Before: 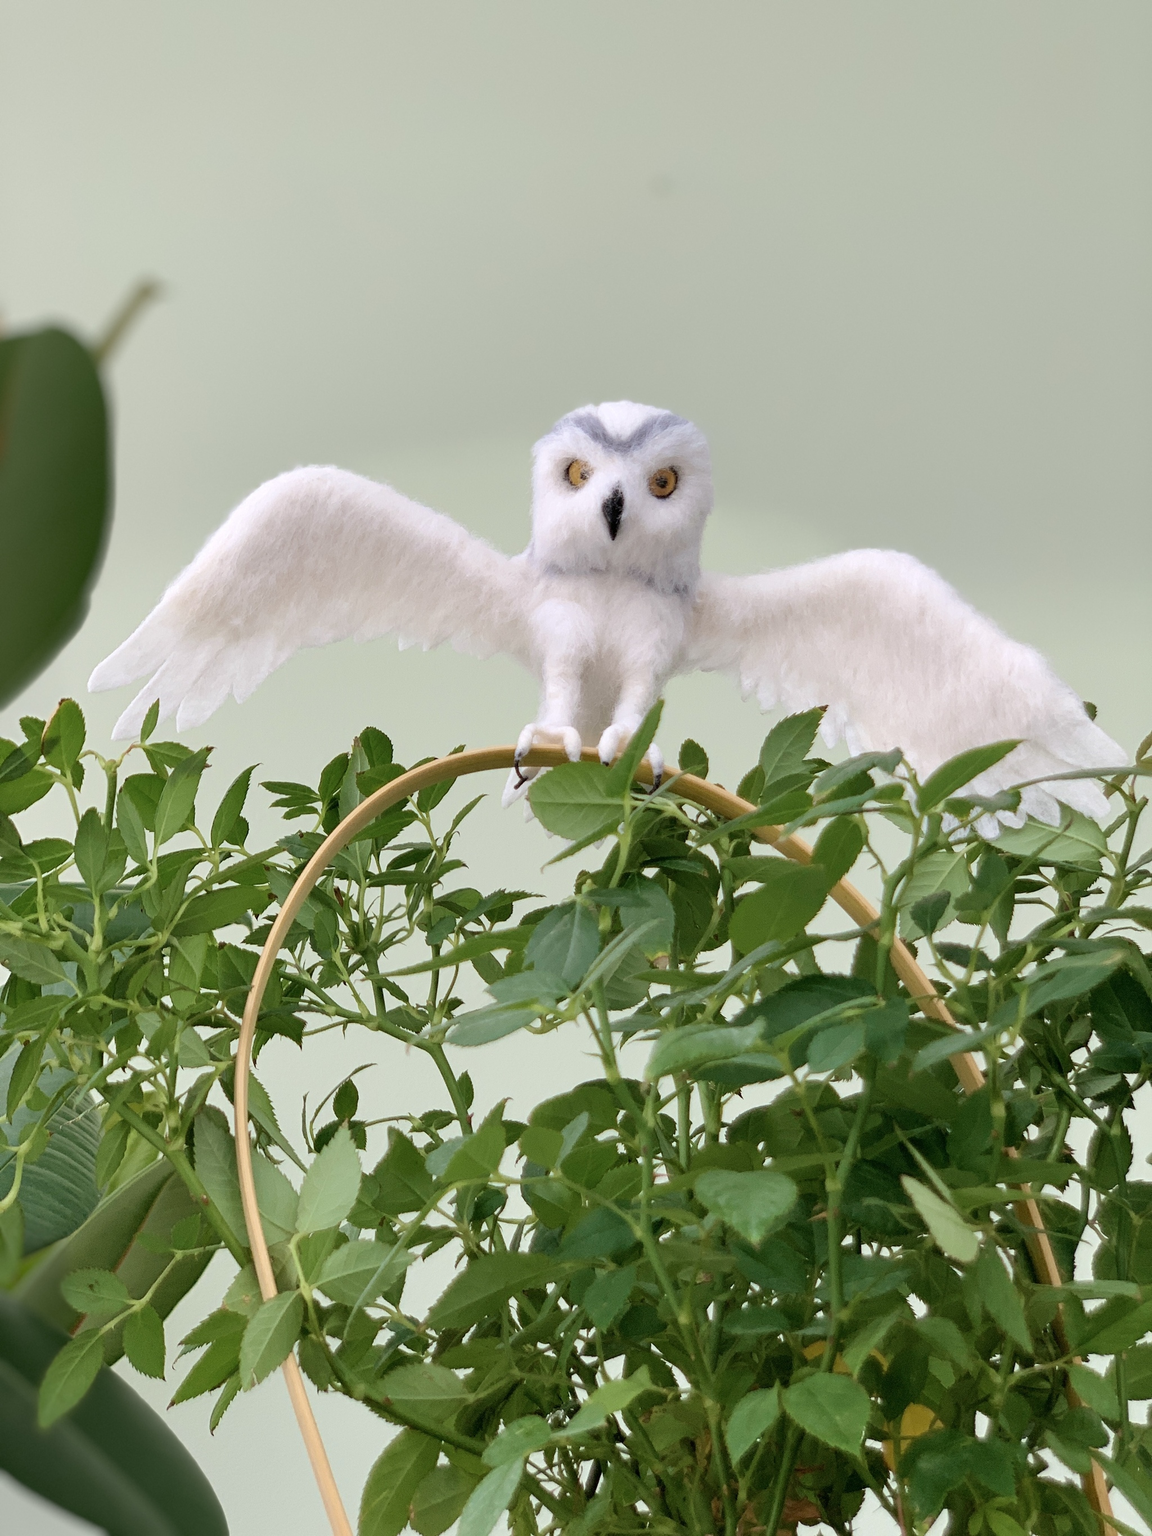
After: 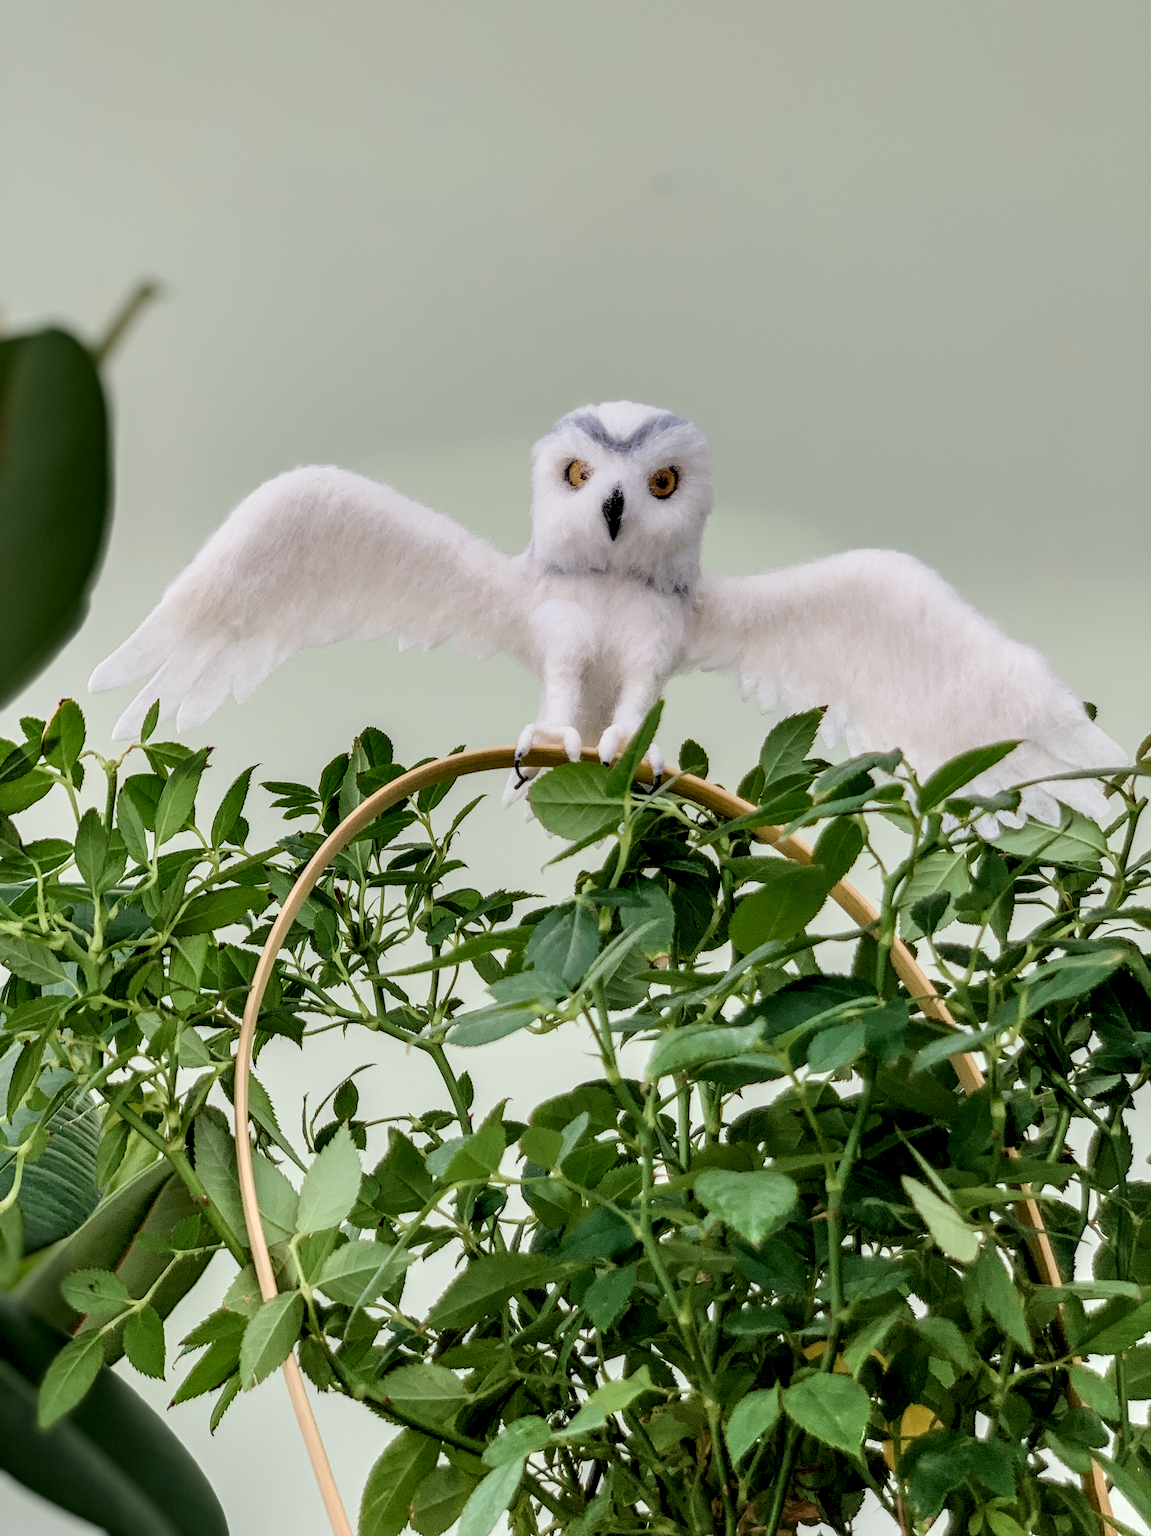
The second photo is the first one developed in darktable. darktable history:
filmic rgb: black relative exposure -7.65 EV, white relative exposure 4.56 EV, hardness 3.61, contrast 1.058, color science v5 (2021), contrast in shadows safe, contrast in highlights safe
color correction: highlights a* -0.183, highlights b* -0.071
local contrast: highlights 19%, detail 186%
